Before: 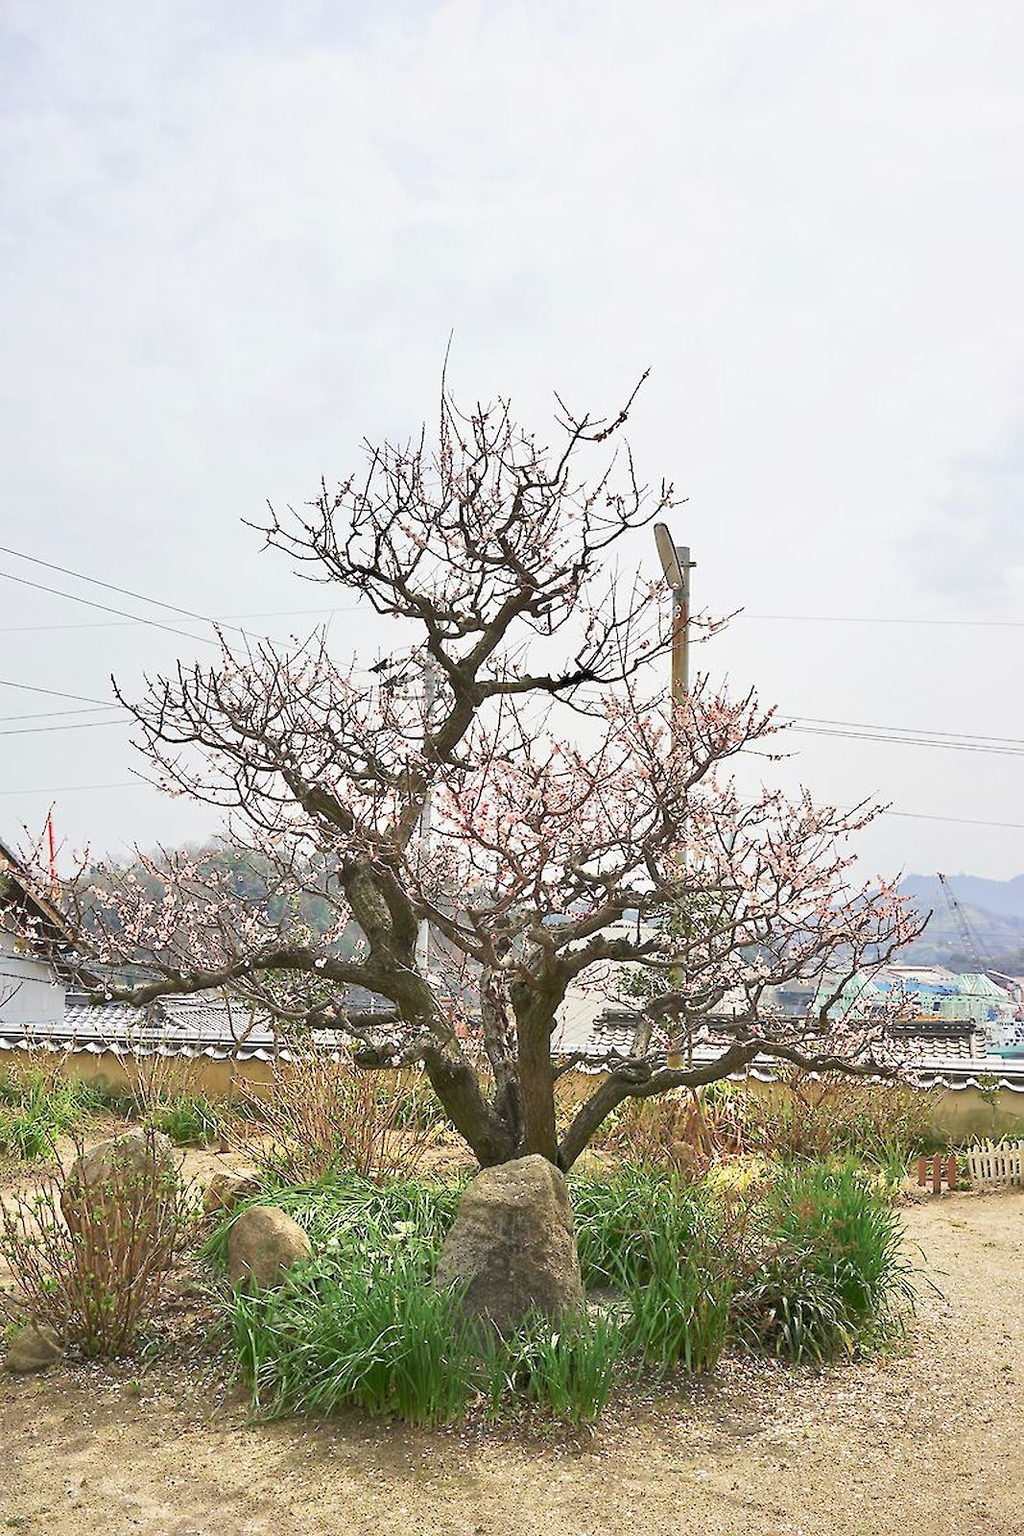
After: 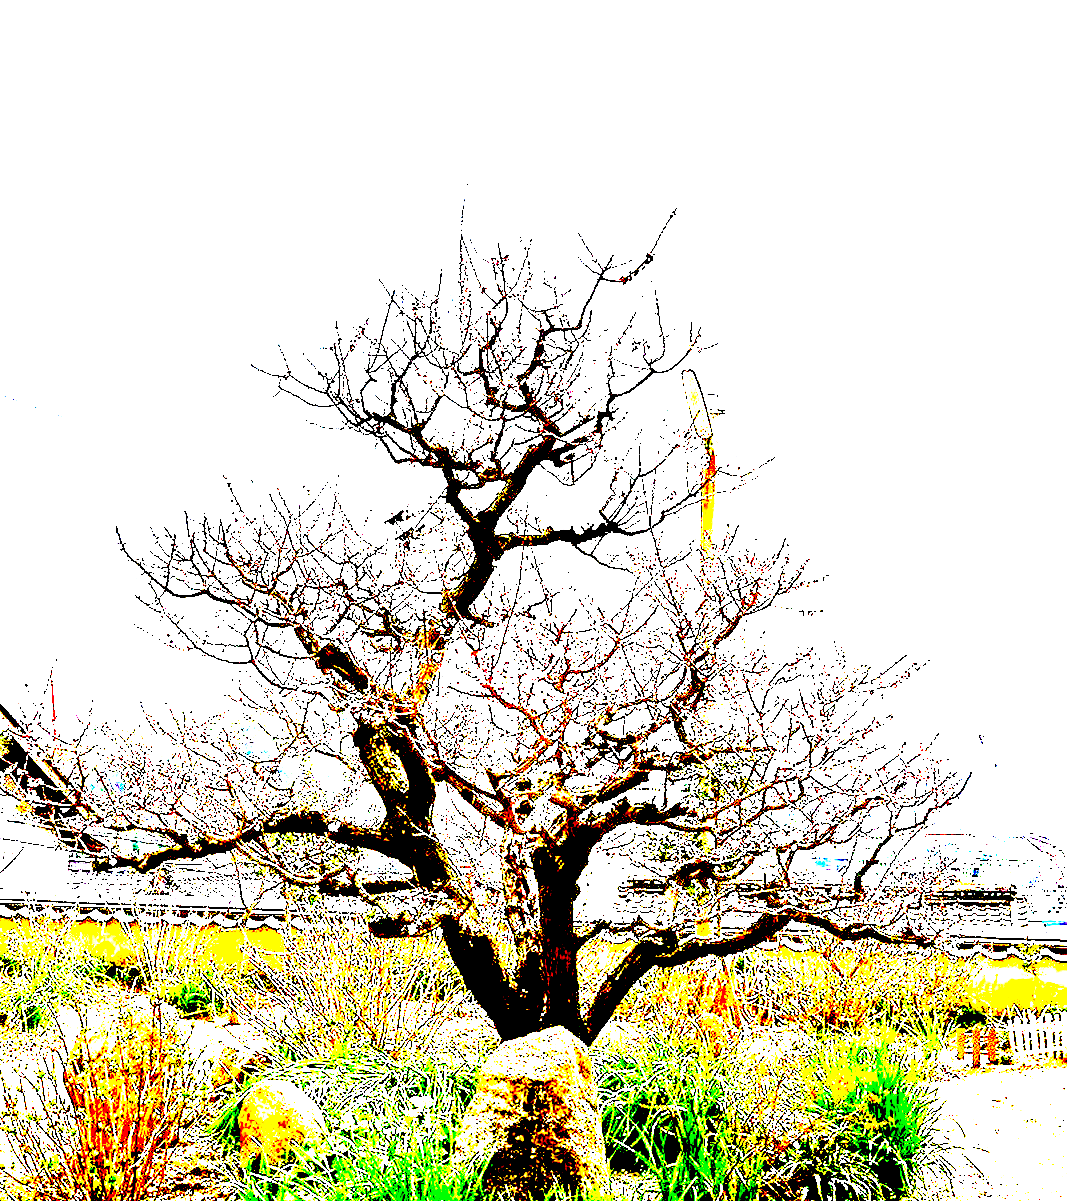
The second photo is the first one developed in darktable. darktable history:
crop: top 11.007%, bottom 13.893%
exposure: black level correction 0.098, exposure 3.049 EV, compensate highlight preservation false
